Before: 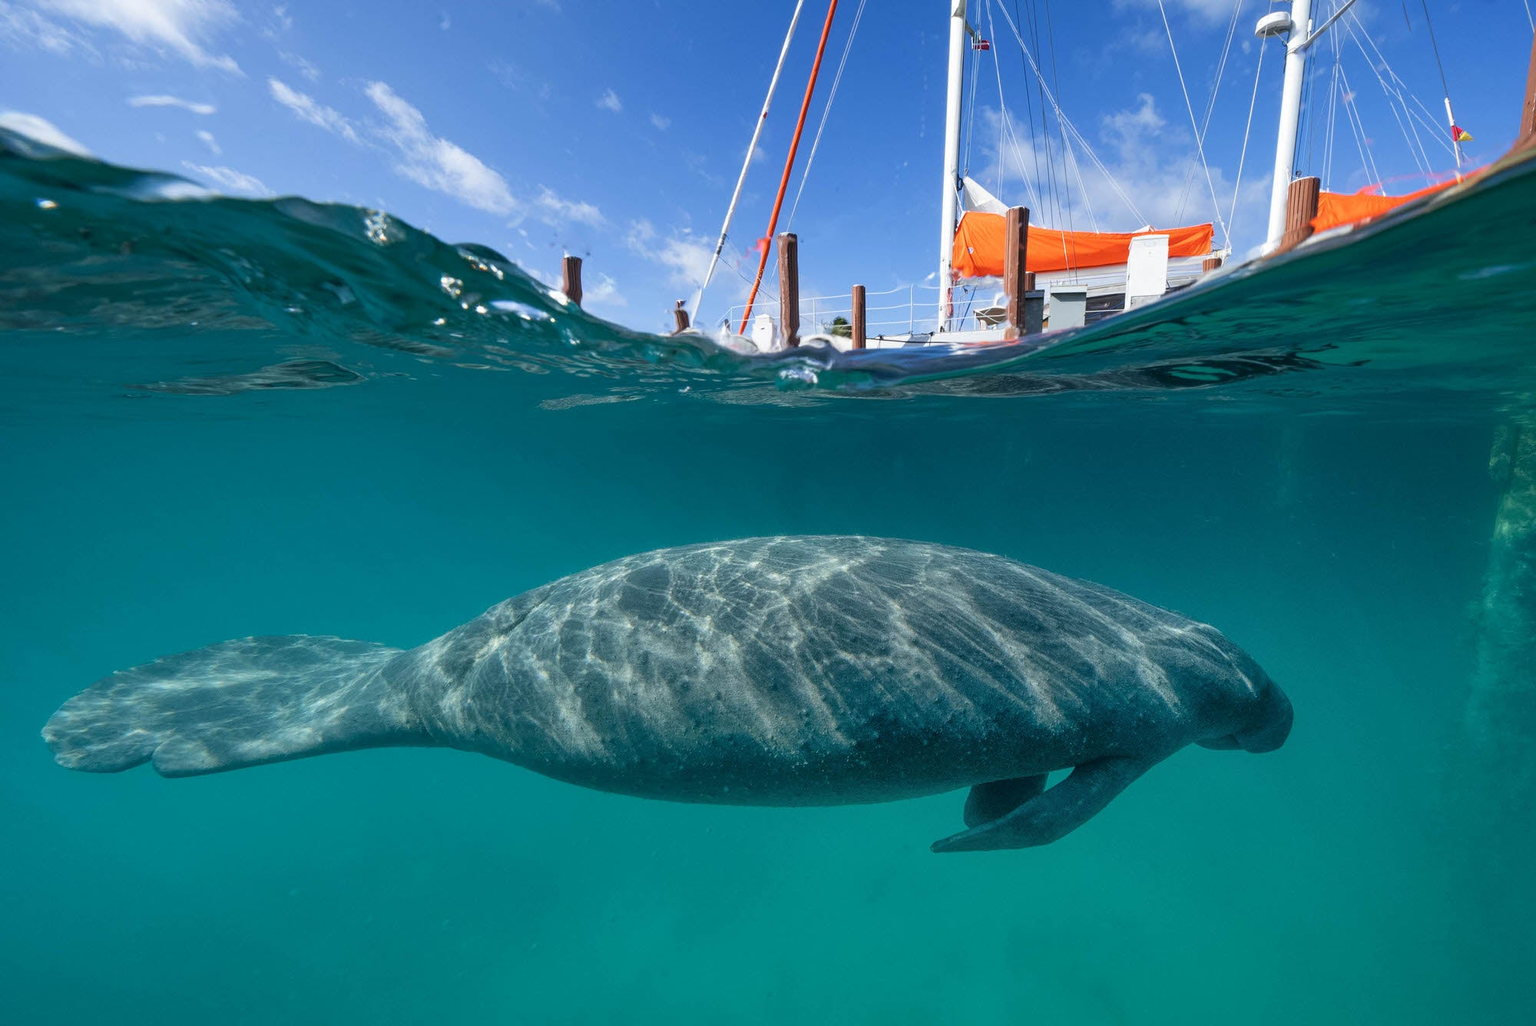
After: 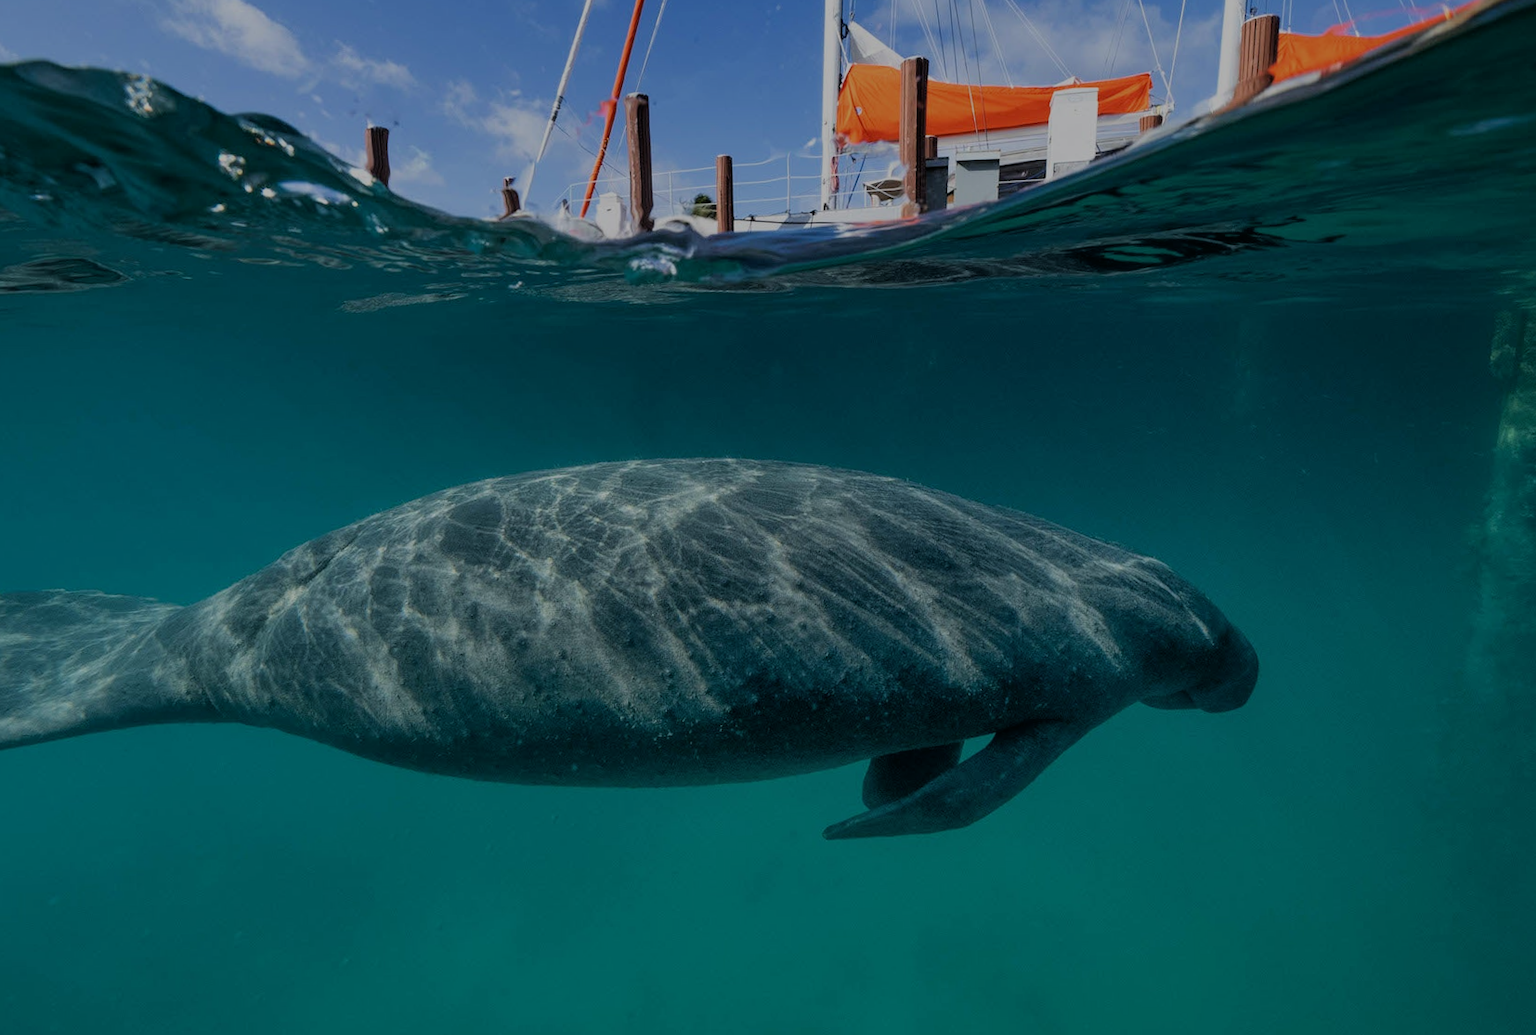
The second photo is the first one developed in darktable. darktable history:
crop: left 16.315%, top 14.246%
rotate and perspective: rotation -1°, crop left 0.011, crop right 0.989, crop top 0.025, crop bottom 0.975
filmic rgb: black relative exposure -7.65 EV, white relative exposure 4.56 EV, hardness 3.61, color science v6 (2022)
exposure: exposure -1 EV, compensate highlight preservation false
